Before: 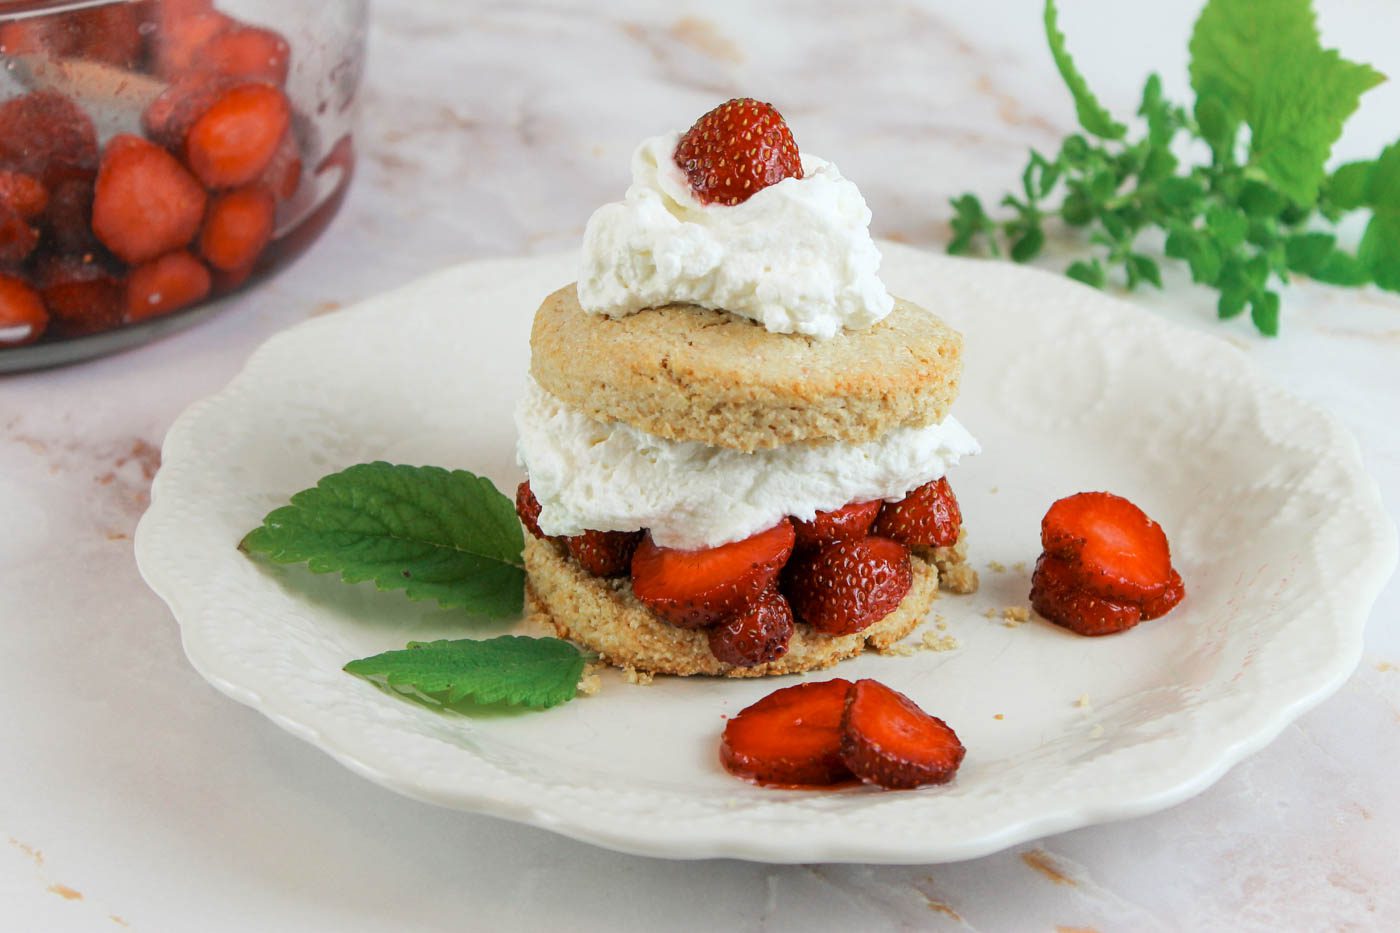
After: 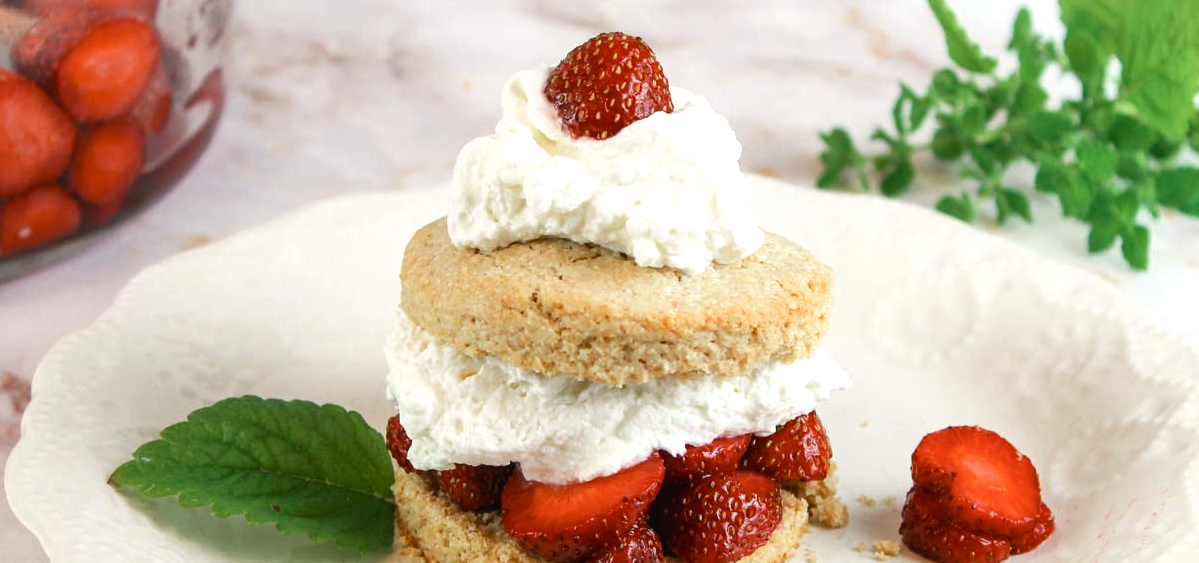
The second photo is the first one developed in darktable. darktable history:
crop and rotate: left 9.345%, top 7.22%, right 4.982%, bottom 32.331%
color balance rgb: shadows lift › chroma 1%, shadows lift › hue 28.8°, power › hue 60°, highlights gain › chroma 1%, highlights gain › hue 60°, global offset › luminance 0.25%, perceptual saturation grading › highlights -20%, perceptual saturation grading › shadows 20%, perceptual brilliance grading › highlights 10%, perceptual brilliance grading › shadows -5%, global vibrance 19.67%
